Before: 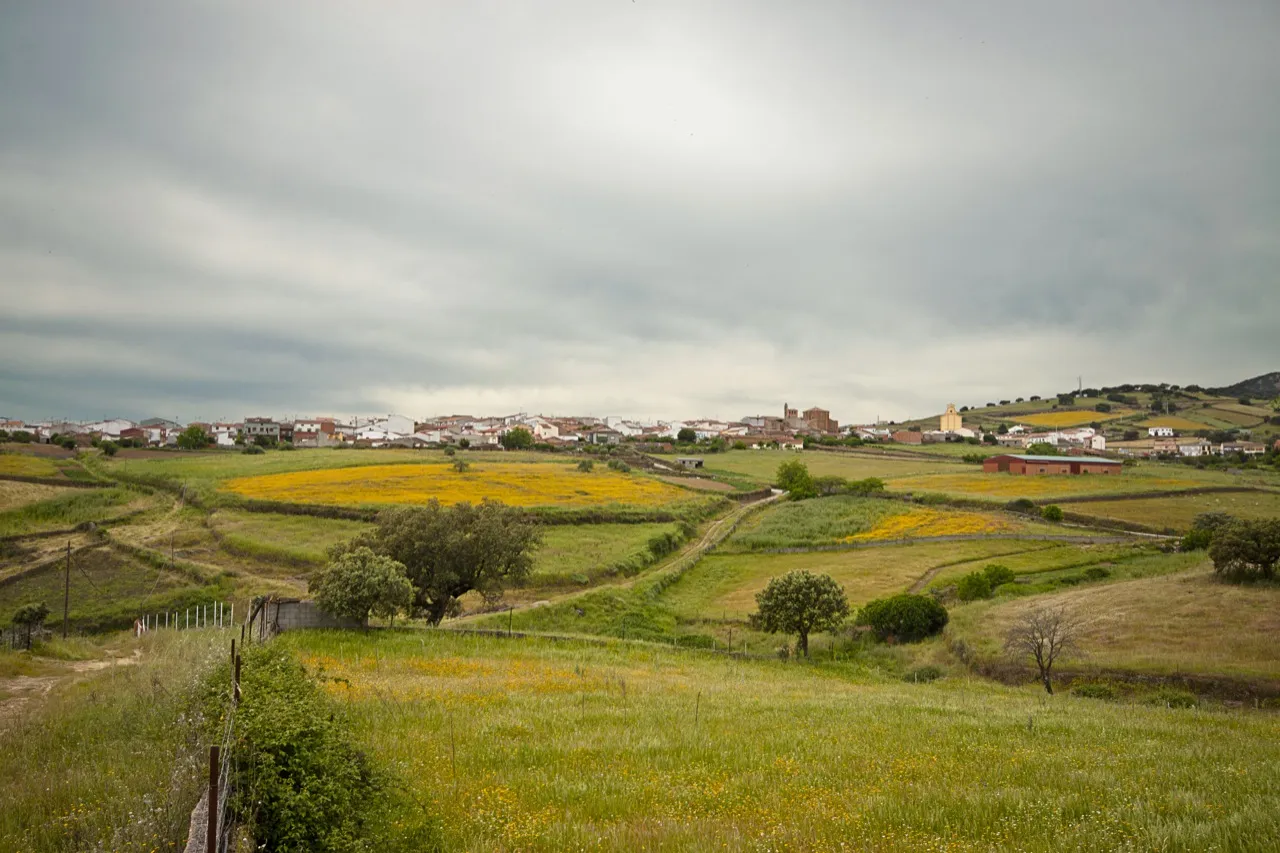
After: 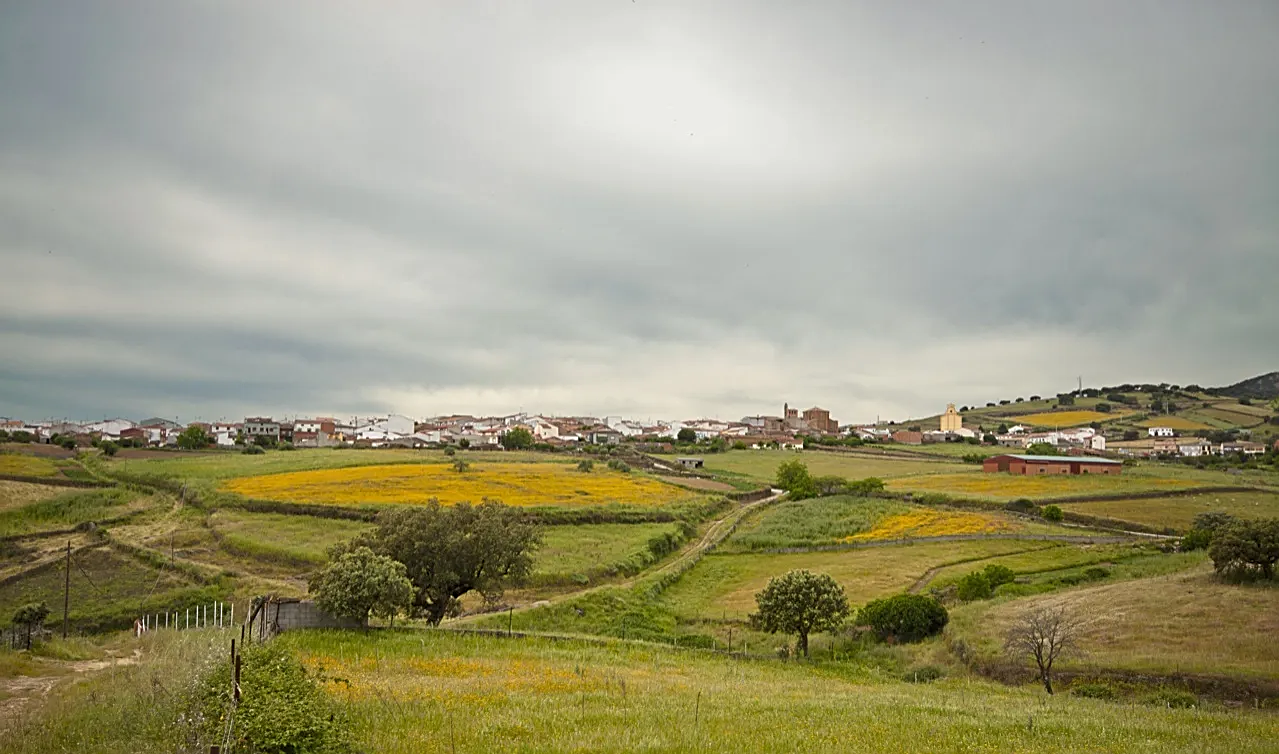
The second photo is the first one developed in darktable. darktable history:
sharpen: on, module defaults
shadows and highlights: shadows 25.65, highlights -26.45
crop and rotate: top 0%, bottom 11.5%
